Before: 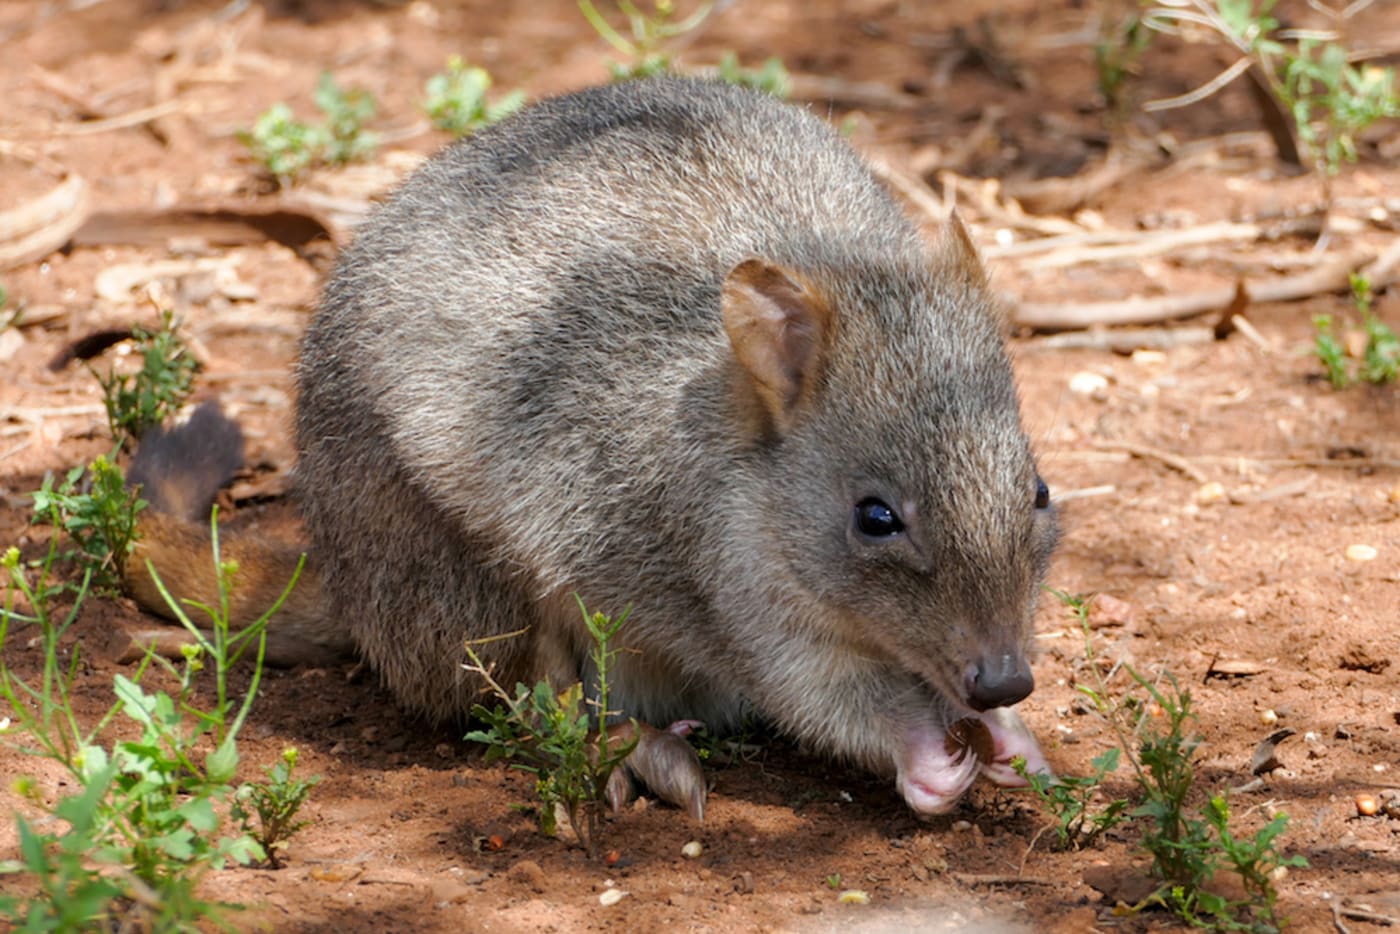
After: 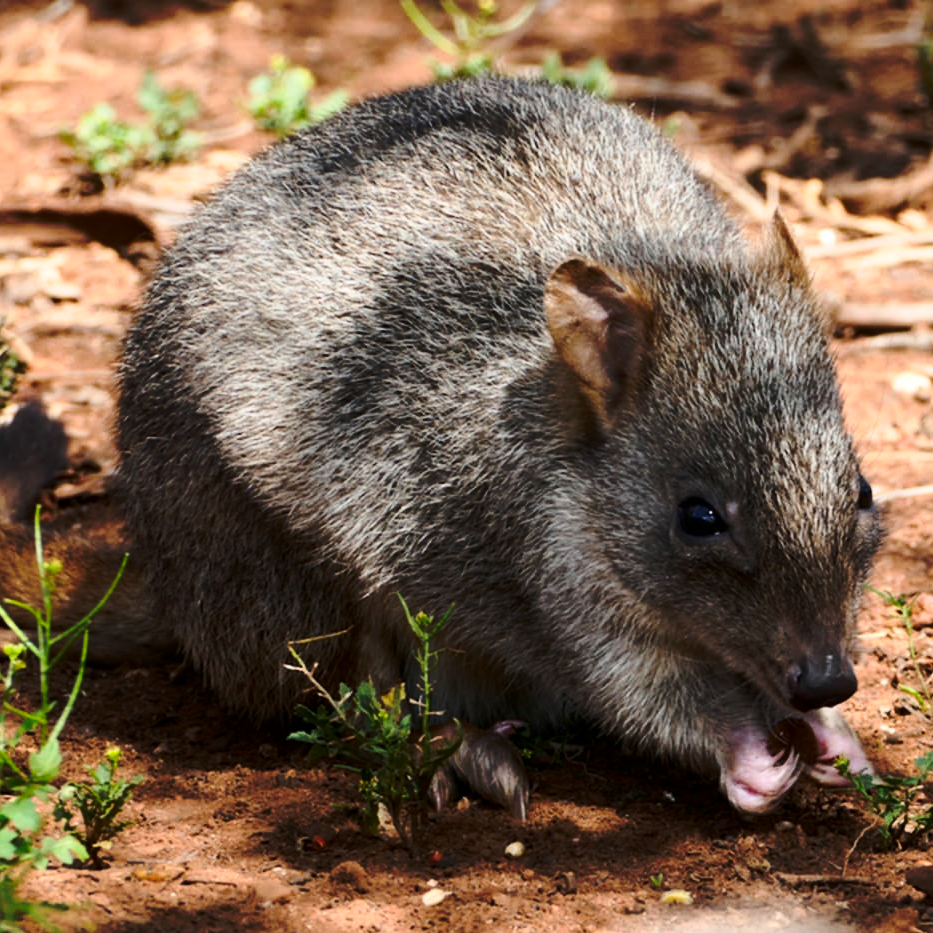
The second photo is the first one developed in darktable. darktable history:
tone curve: curves: ch0 [(0, 0) (0.003, 0.002) (0.011, 0.007) (0.025, 0.015) (0.044, 0.026) (0.069, 0.041) (0.1, 0.059) (0.136, 0.08) (0.177, 0.105) (0.224, 0.132) (0.277, 0.163) (0.335, 0.198) (0.399, 0.253) (0.468, 0.341) (0.543, 0.435) (0.623, 0.532) (0.709, 0.635) (0.801, 0.745) (0.898, 0.873) (1, 1)], preserve colors none
contrast brightness saturation: contrast 0.28
crop and rotate: left 12.673%, right 20.66%
